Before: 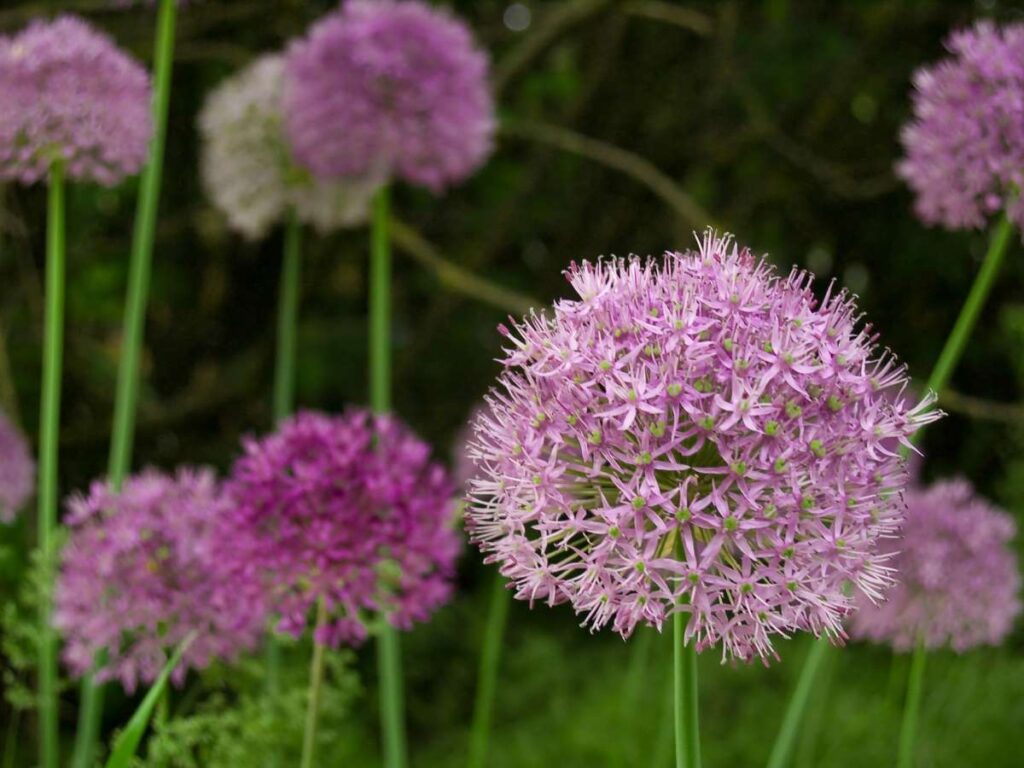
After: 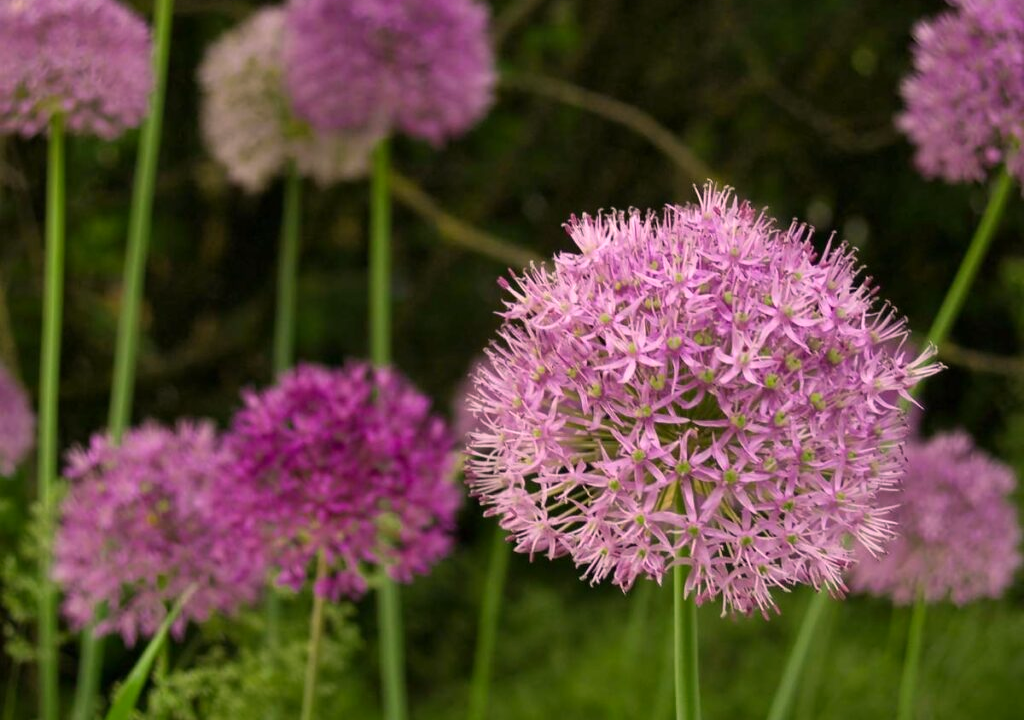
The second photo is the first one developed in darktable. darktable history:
crop and rotate: top 6.25%
color correction: highlights a* 14.52, highlights b* 4.84
